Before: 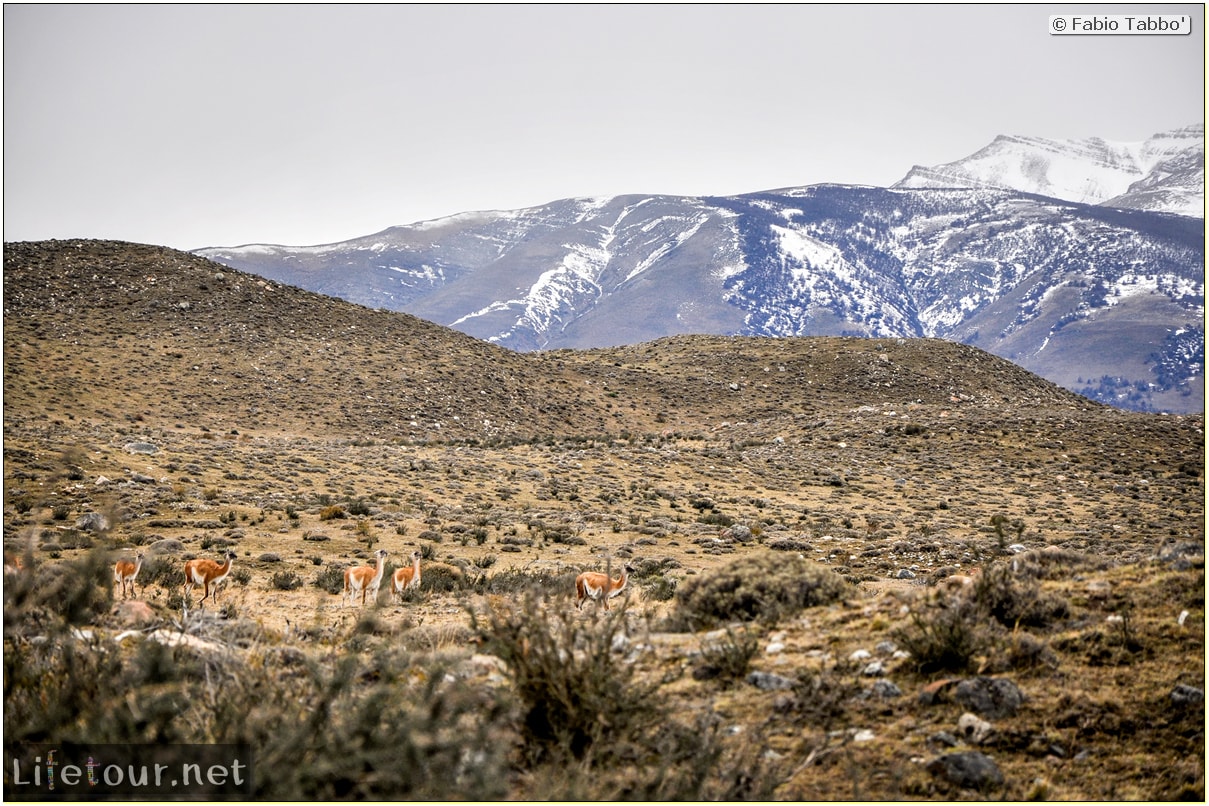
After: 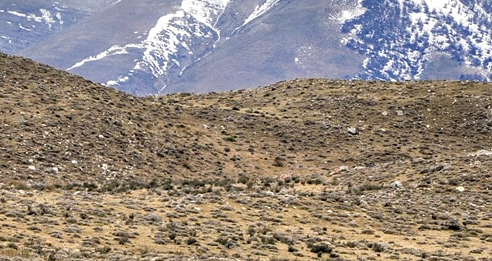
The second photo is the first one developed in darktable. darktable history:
haze removal: compatibility mode true, adaptive false
crop: left 31.619%, top 31.882%, right 27.625%, bottom 35.643%
